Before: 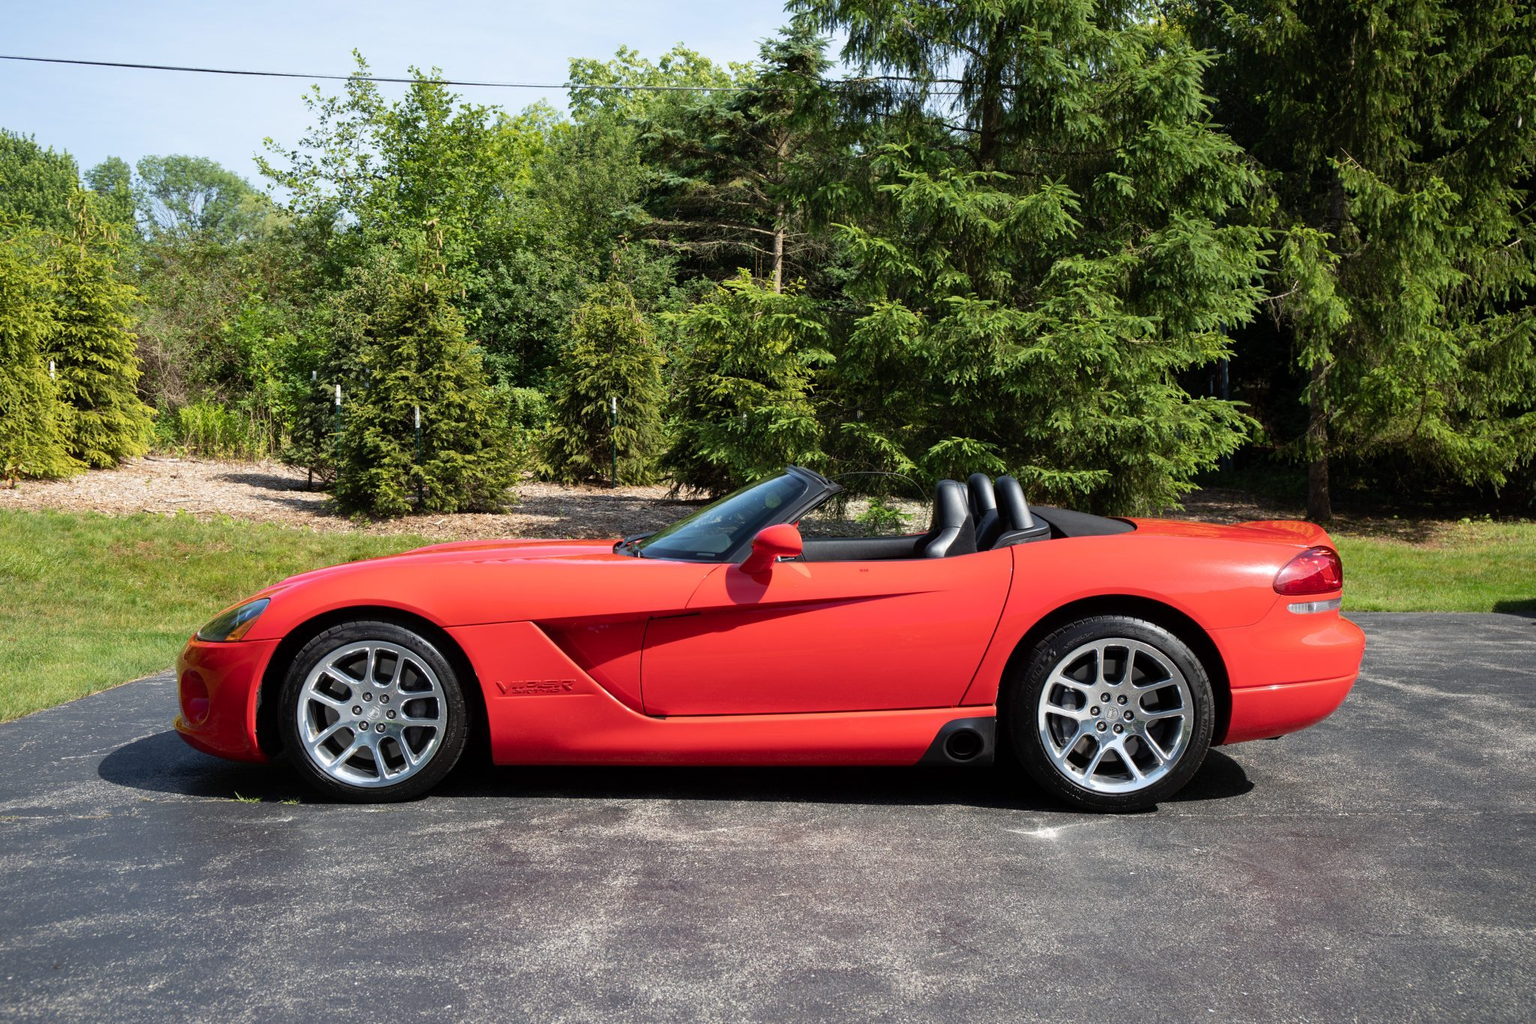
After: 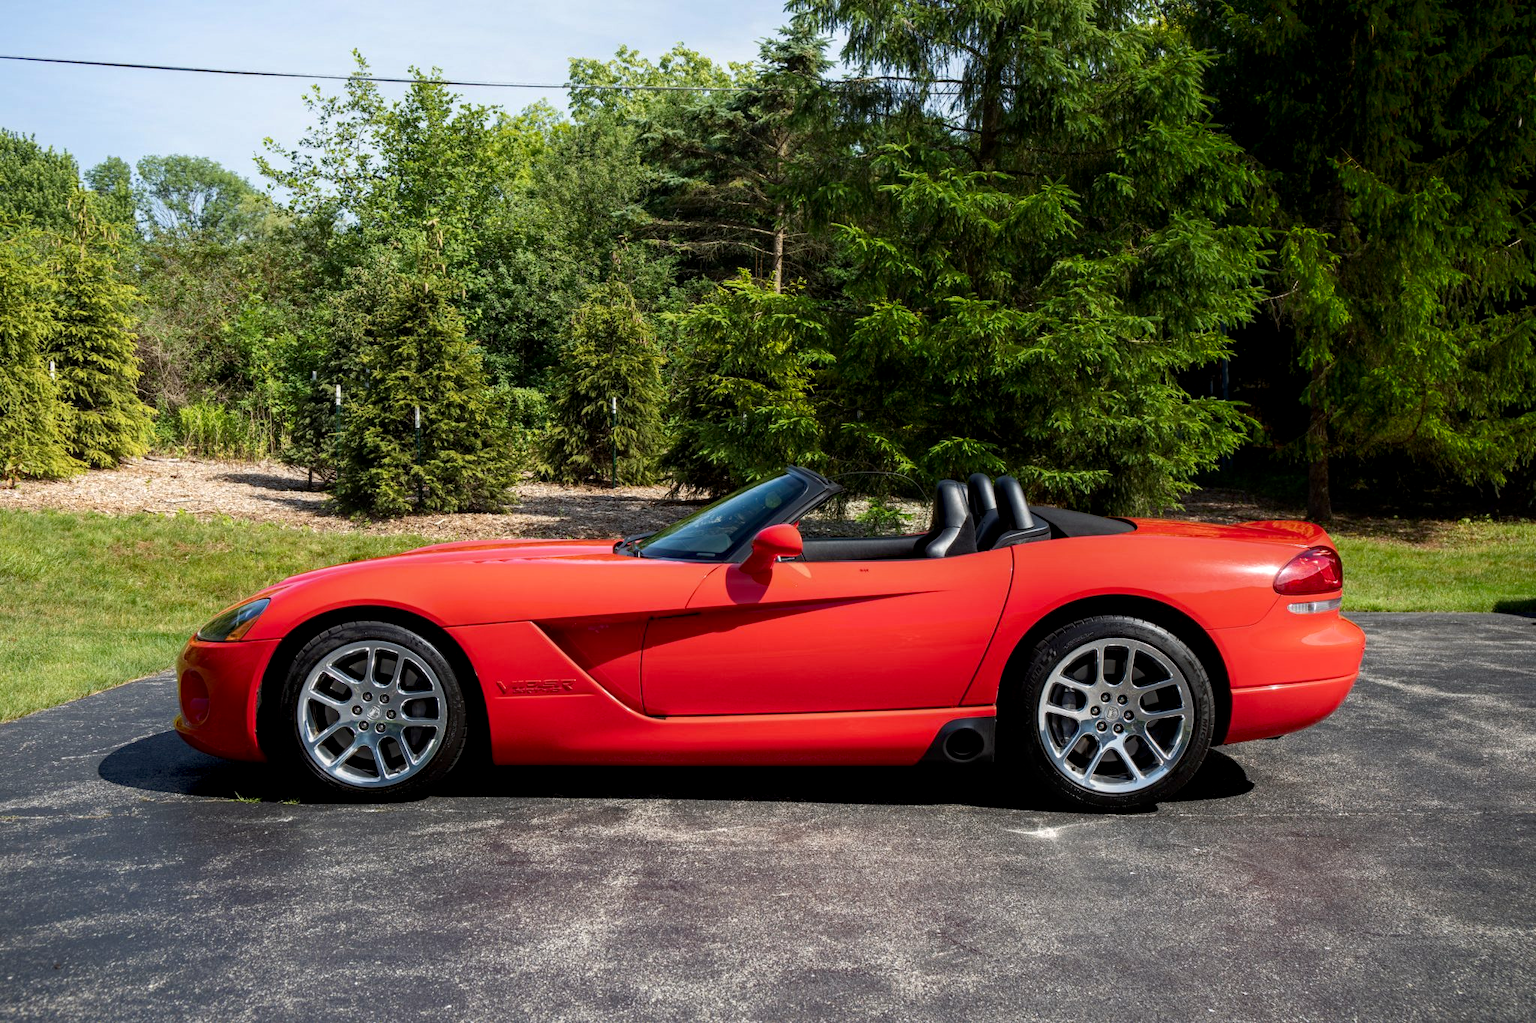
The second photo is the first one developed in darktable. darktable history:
exposure: exposure -0.048 EV, compensate highlight preservation false
shadows and highlights: shadows -70, highlights 35, soften with gaussian
haze removal: strength 0.29, distance 0.25, compatibility mode true, adaptive false
local contrast: on, module defaults
